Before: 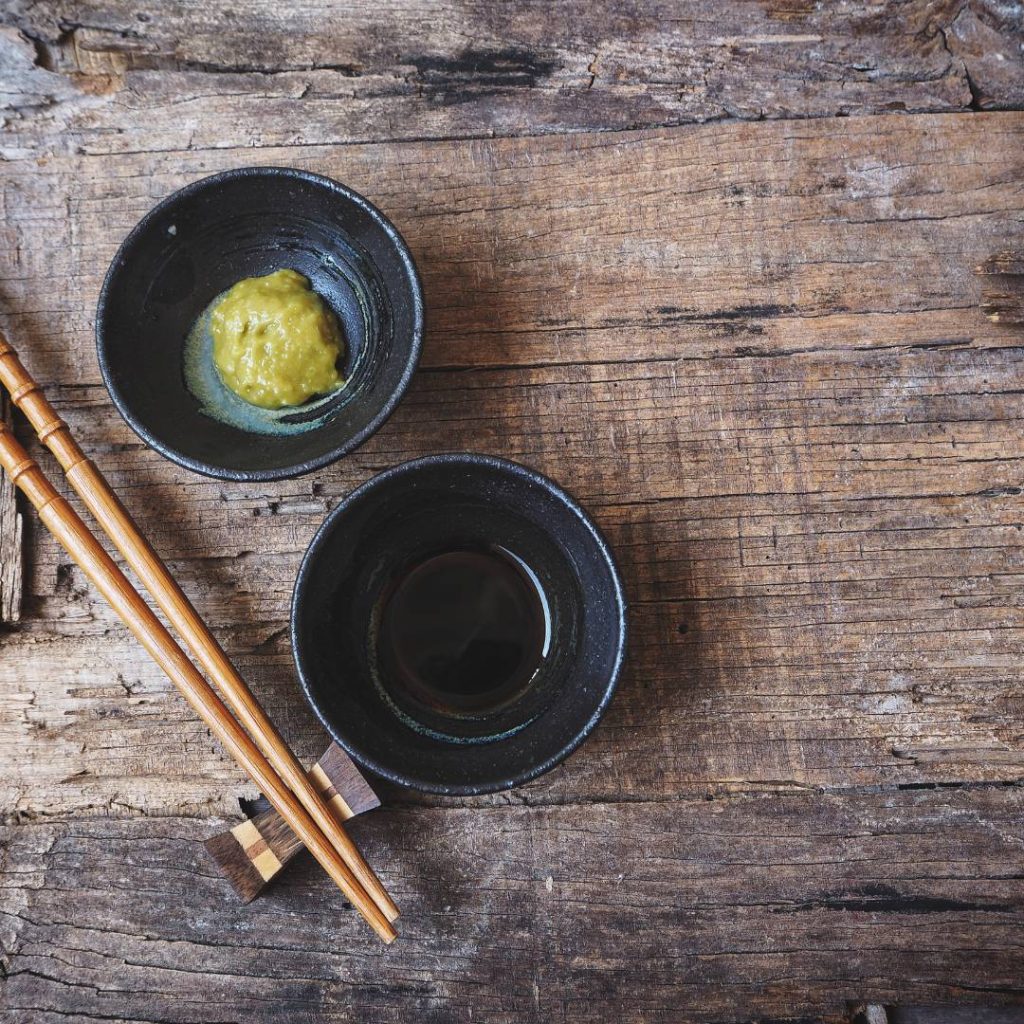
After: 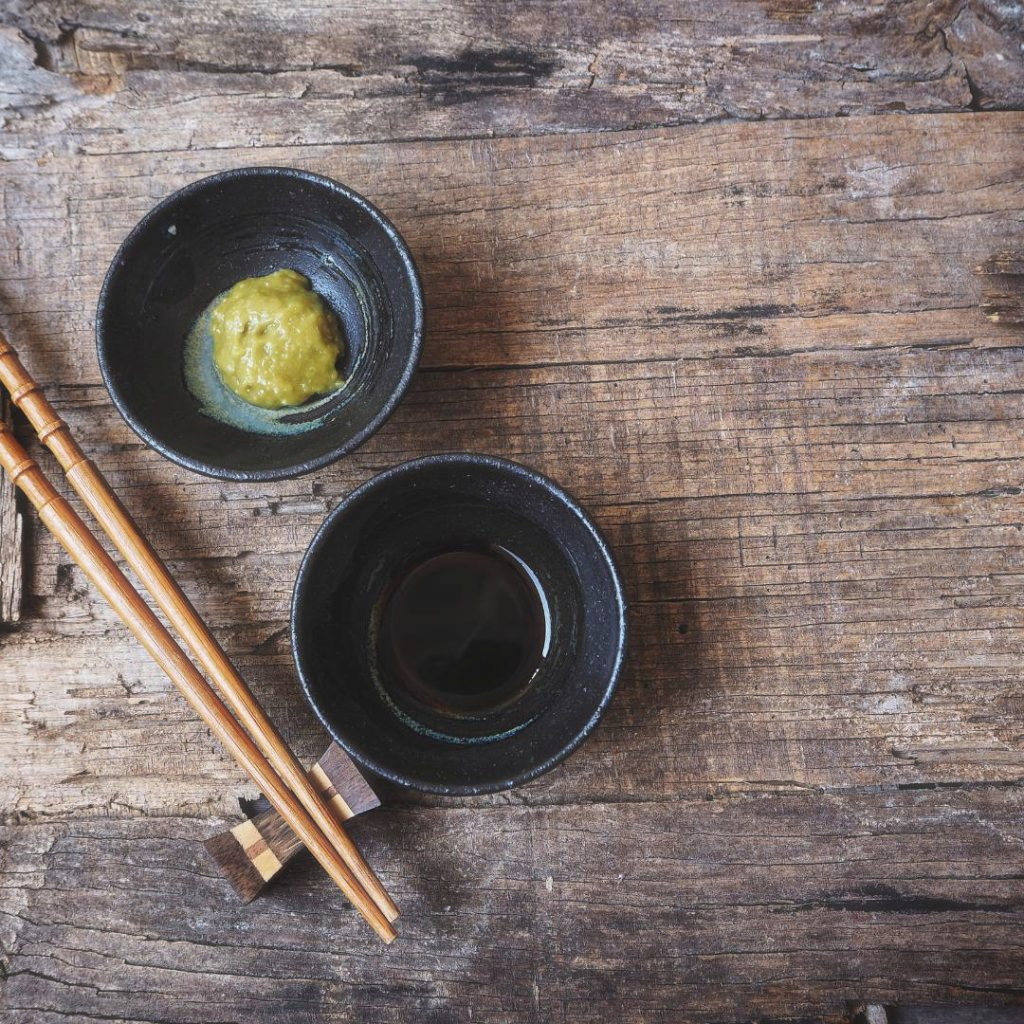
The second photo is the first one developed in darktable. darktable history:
haze removal: strength -0.104, compatibility mode true, adaptive false
